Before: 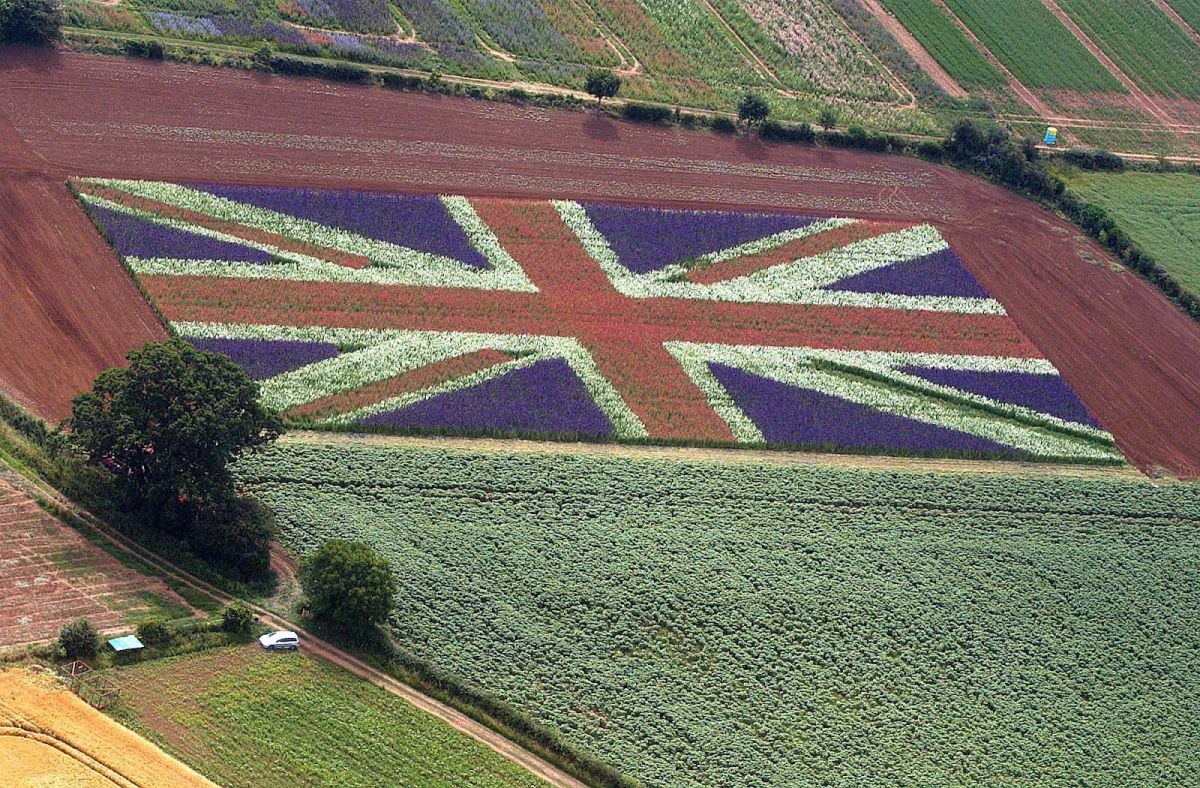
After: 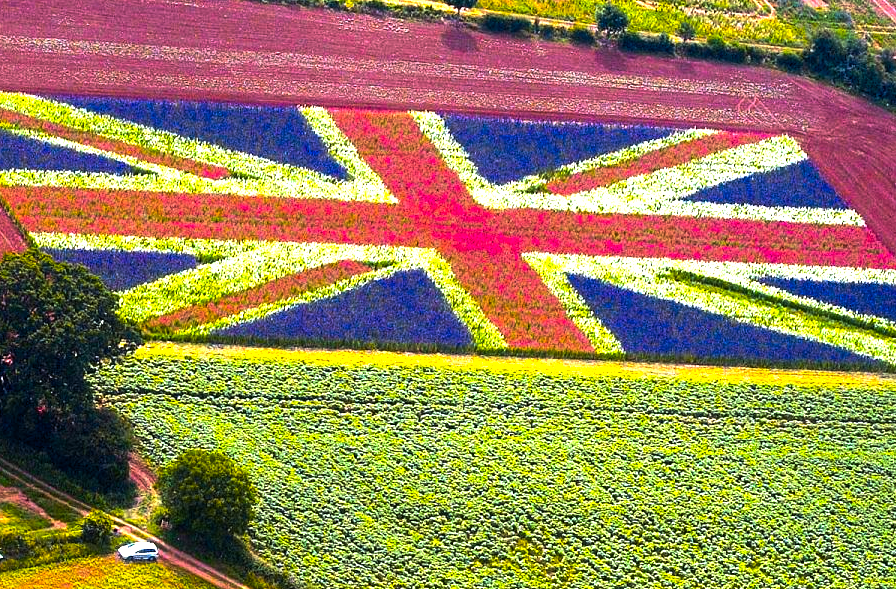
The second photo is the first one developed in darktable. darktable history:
crop and rotate: left 11.831%, top 11.346%, right 13.429%, bottom 13.899%
color balance rgb: linear chroma grading › highlights 100%, linear chroma grading › global chroma 23.41%, perceptual saturation grading › global saturation 35.38%, hue shift -10.68°, perceptual brilliance grading › highlights 47.25%, perceptual brilliance grading › mid-tones 22.2%, perceptual brilliance grading › shadows -5.93%
